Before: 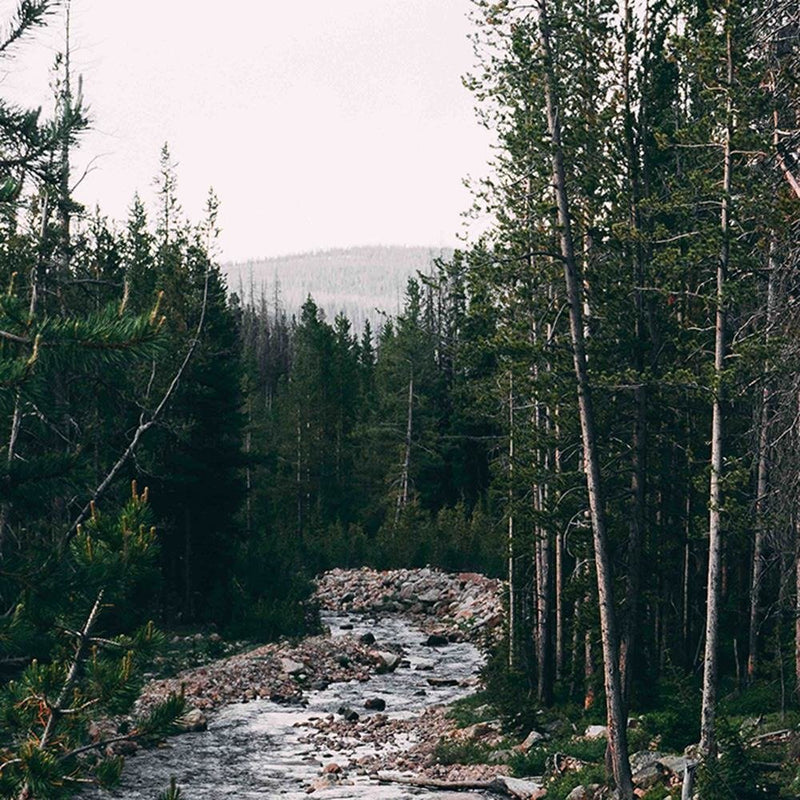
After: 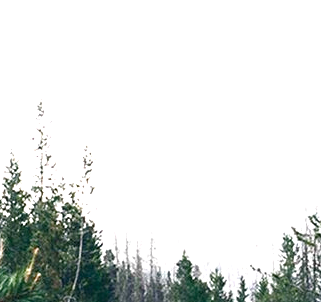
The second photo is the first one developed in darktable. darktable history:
crop: left 15.641%, top 5.455%, right 44.136%, bottom 56.748%
exposure: black level correction 0, exposure 1.104 EV, compensate exposure bias true, compensate highlight preservation false
tone equalizer: edges refinement/feathering 500, mask exposure compensation -1.57 EV, preserve details no
color balance rgb: highlights gain › chroma 0.174%, highlights gain › hue 330.02°, perceptual saturation grading › global saturation 0.975%, perceptual saturation grading › highlights -32.098%, perceptual saturation grading › mid-tones 5.508%, perceptual saturation grading › shadows 18.635%
